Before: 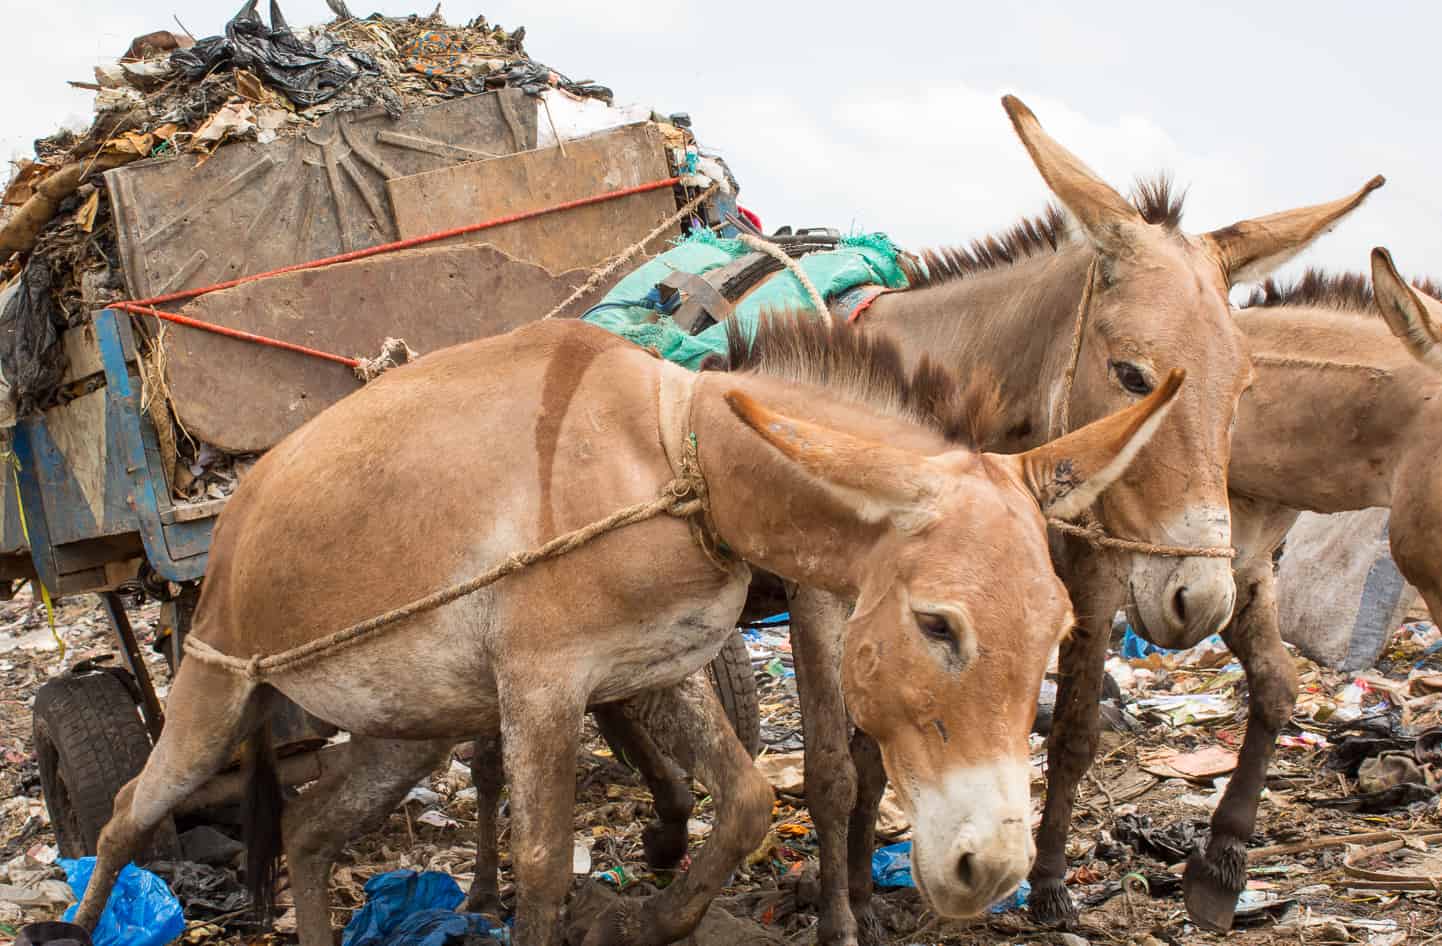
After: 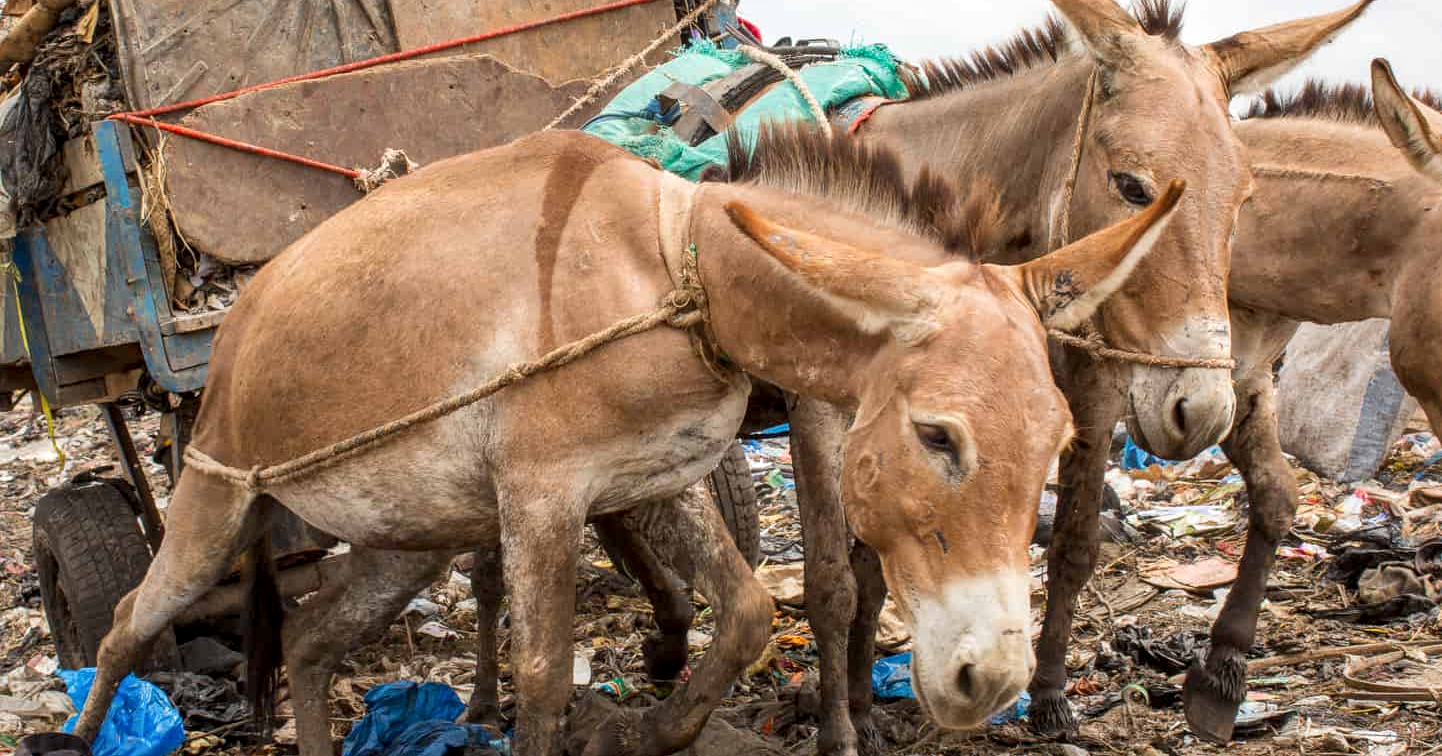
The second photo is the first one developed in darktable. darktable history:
local contrast: on, module defaults
crop and rotate: top 20.064%
